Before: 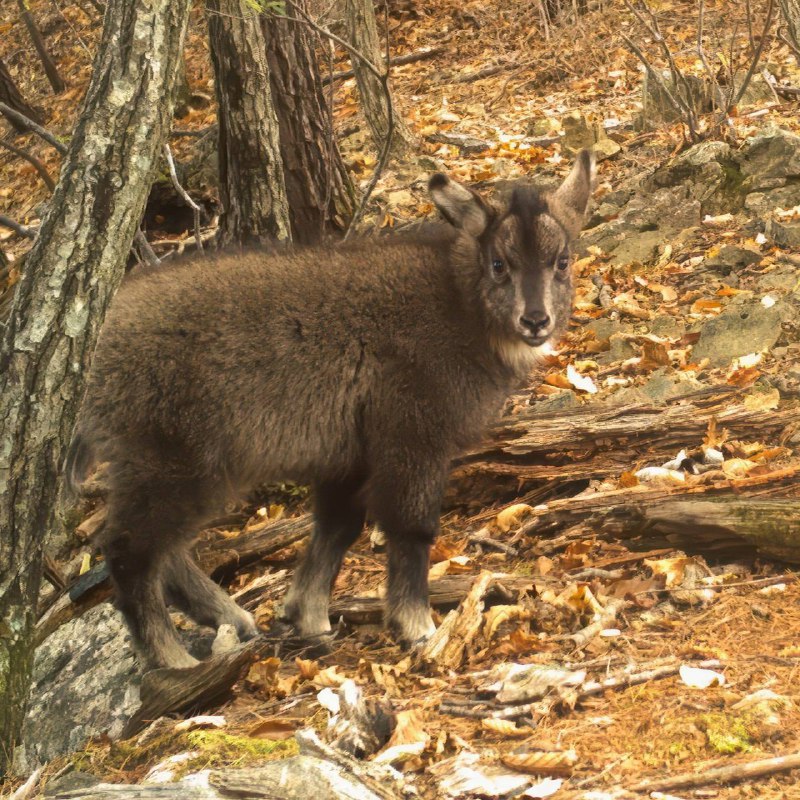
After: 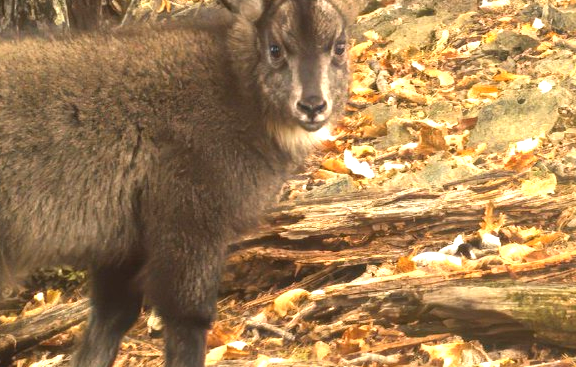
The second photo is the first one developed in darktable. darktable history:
crop and rotate: left 27.938%, top 27.046%, bottom 27.046%
exposure: black level correction 0, exposure 0.9 EV, compensate highlight preservation false
